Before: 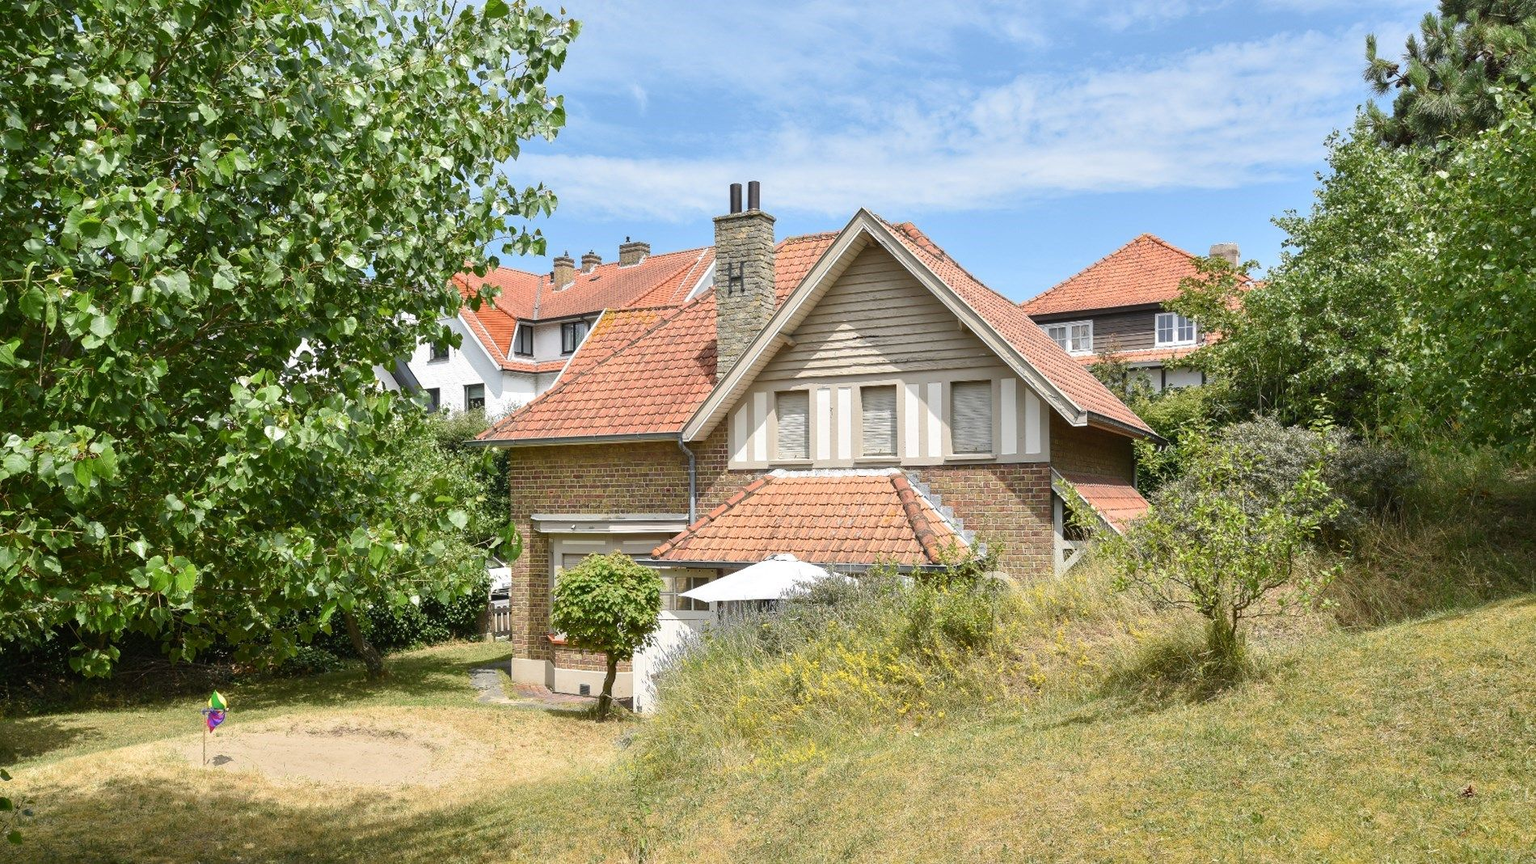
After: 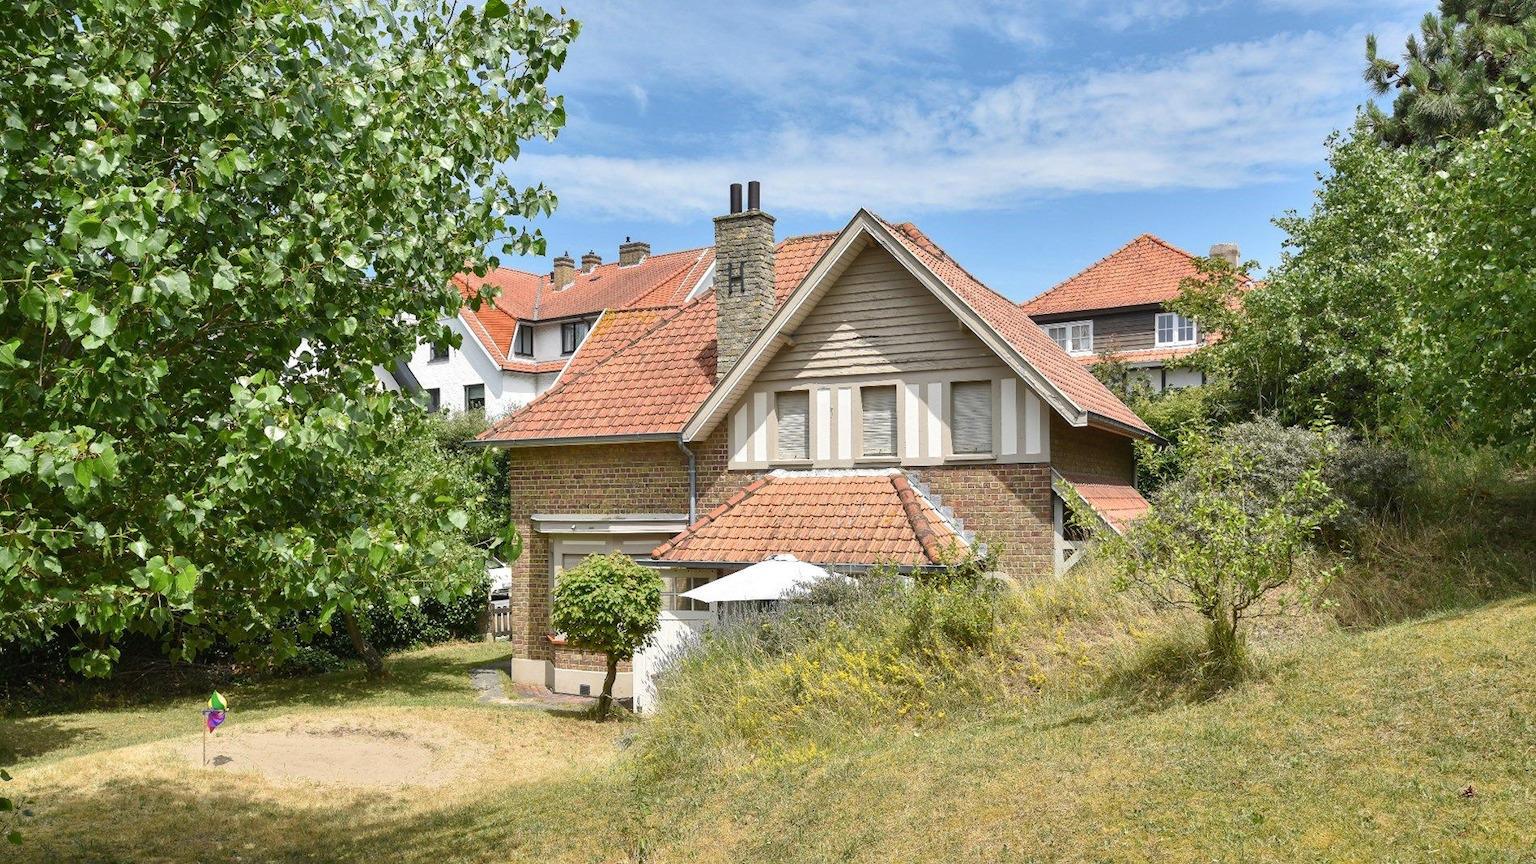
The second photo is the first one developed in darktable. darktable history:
shadows and highlights: shadows 32.92, highlights -46.84, compress 49.72%, soften with gaussian
